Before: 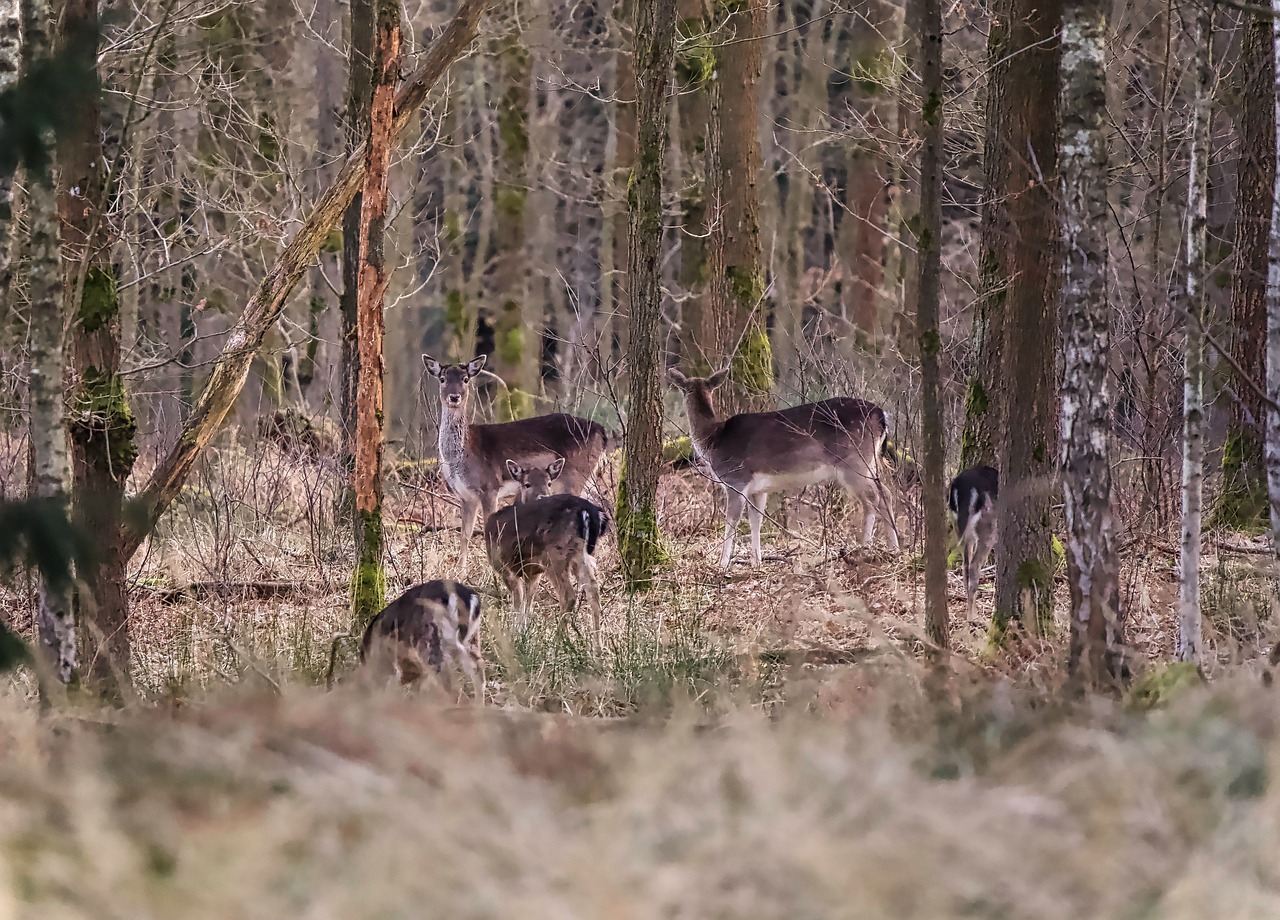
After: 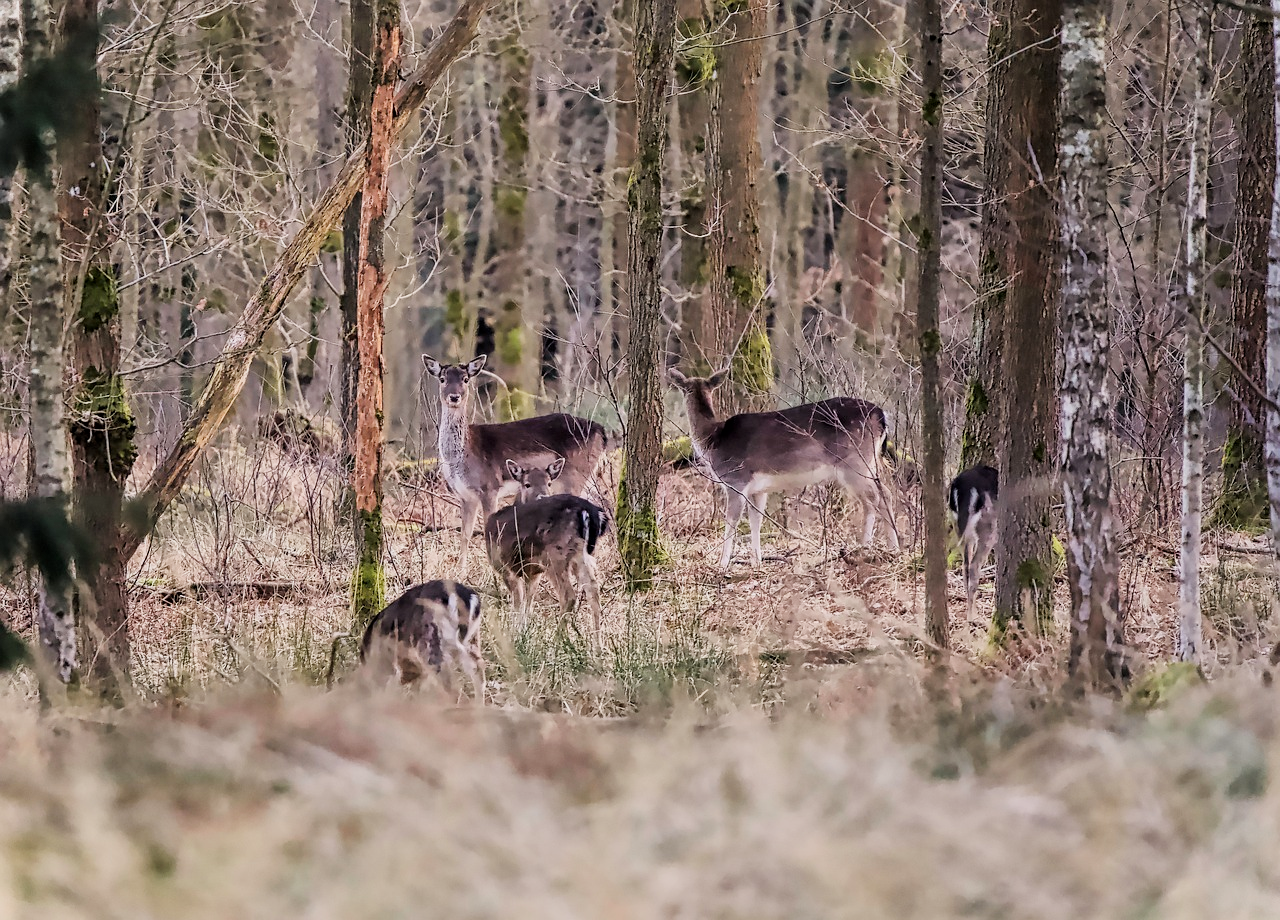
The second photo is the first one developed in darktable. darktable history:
local contrast: mode bilateral grid, contrast 20, coarseness 49, detail 120%, midtone range 0.2
exposure: exposure 0.565 EV, compensate highlight preservation false
filmic rgb: black relative exposure -7.65 EV, white relative exposure 4.56 EV, hardness 3.61, iterations of high-quality reconstruction 0
